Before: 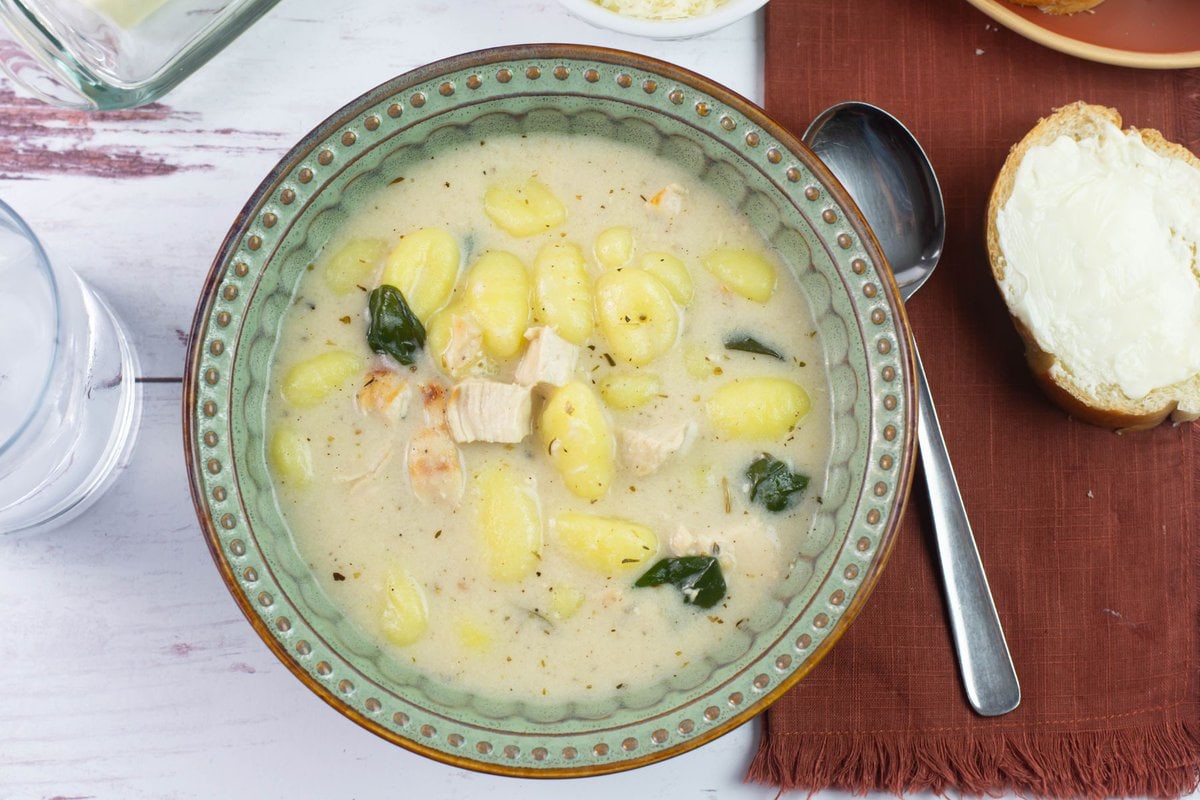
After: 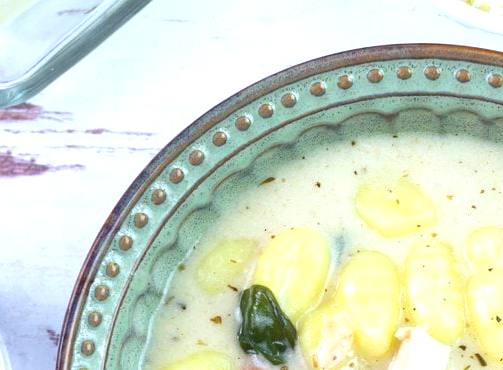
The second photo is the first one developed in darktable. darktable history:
exposure: exposure 0.6 EV, compensate highlight preservation false
crop and rotate: left 10.817%, top 0.062%, right 47.194%, bottom 53.626%
color calibration: x 0.37, y 0.382, temperature 4313.32 K
